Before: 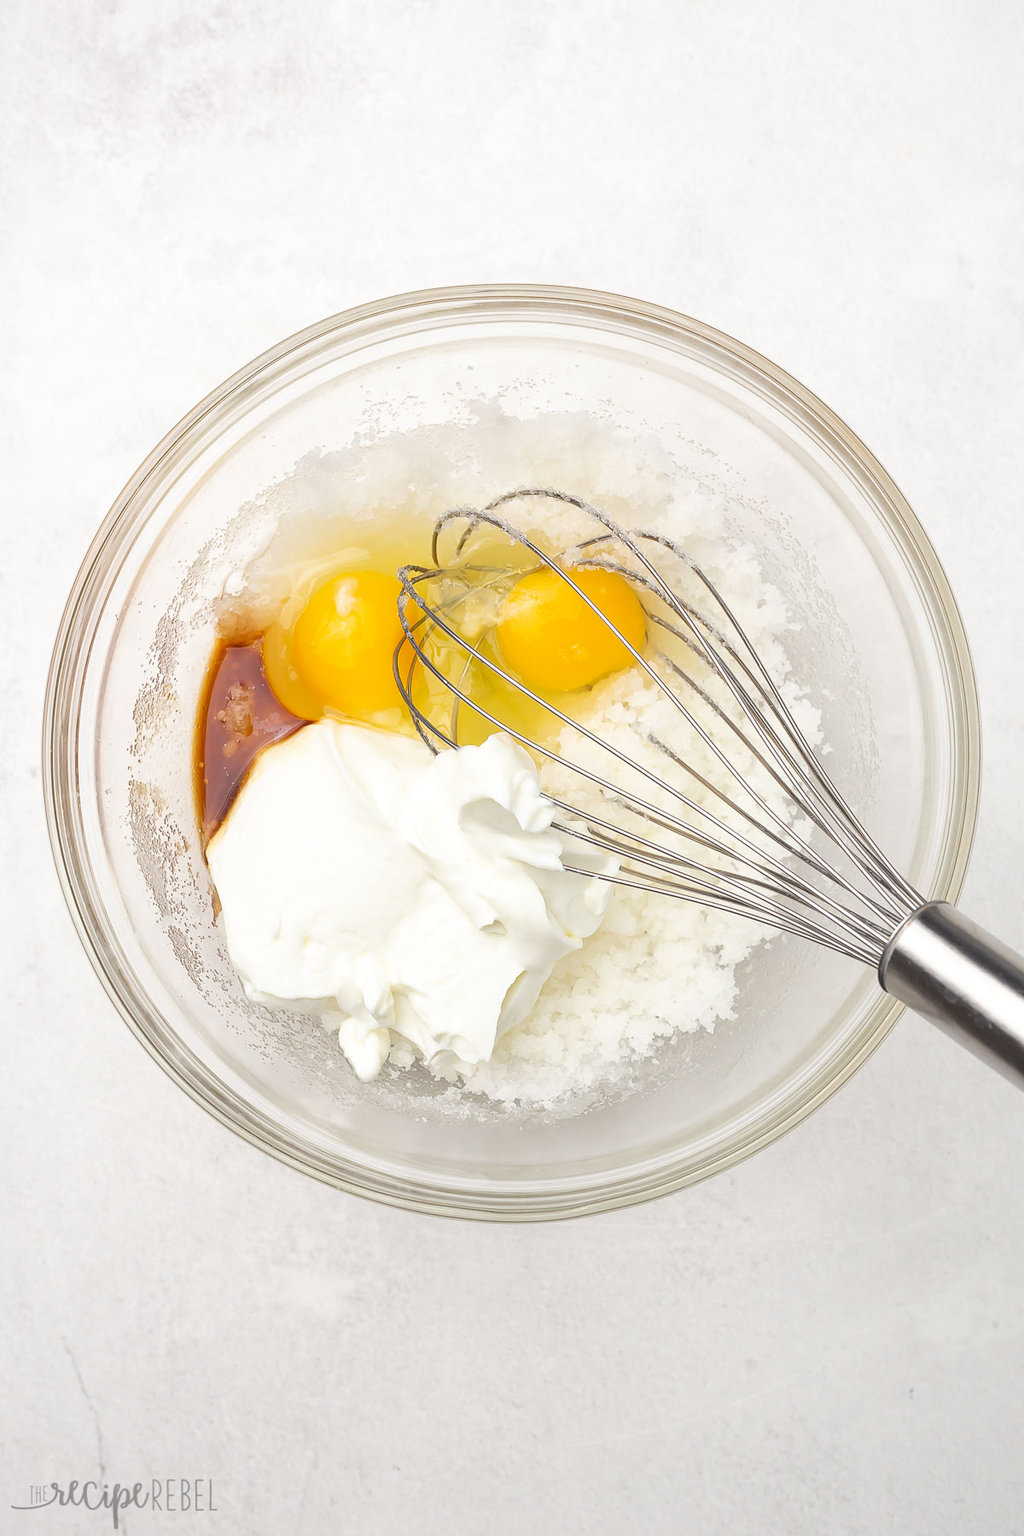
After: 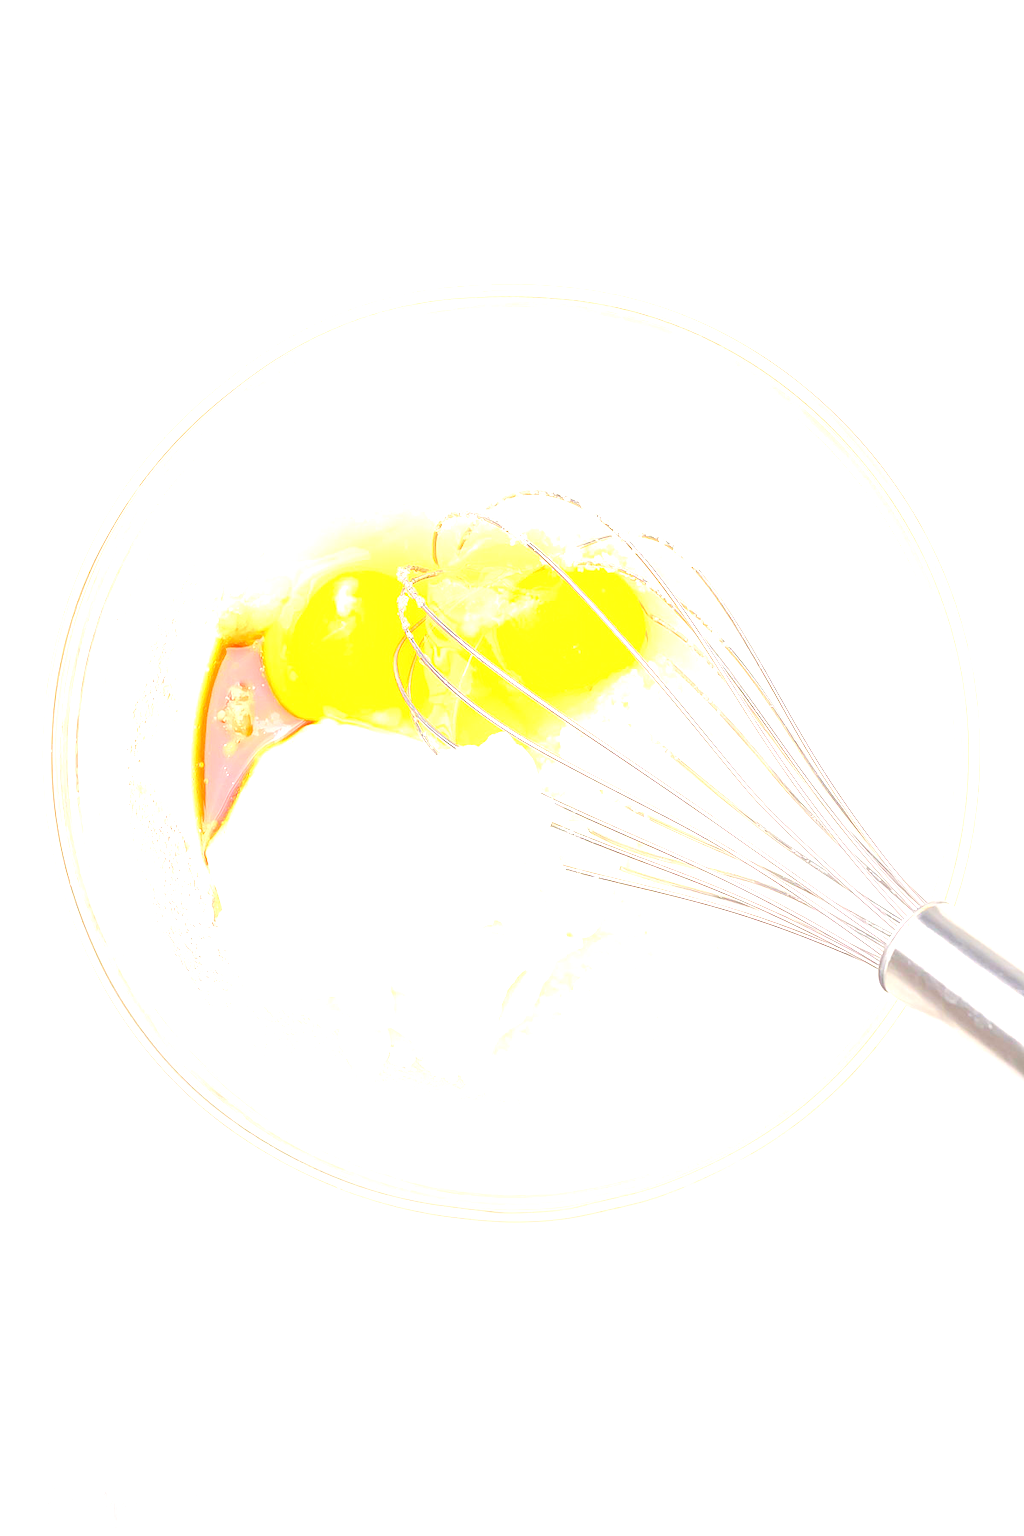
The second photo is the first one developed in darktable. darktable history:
exposure: black level correction 0, exposure 1.629 EV, compensate highlight preservation false
base curve: preserve colors none
levels: black 0.099%, levels [0.072, 0.414, 0.976]
tone equalizer: -8 EV 0.983 EV, -7 EV 1.02 EV, -6 EV 1.01 EV, -5 EV 0.969 EV, -4 EV 0.999 EV, -3 EV 0.724 EV, -2 EV 0.473 EV, -1 EV 0.256 EV, edges refinement/feathering 500, mask exposure compensation -1.57 EV, preserve details no
